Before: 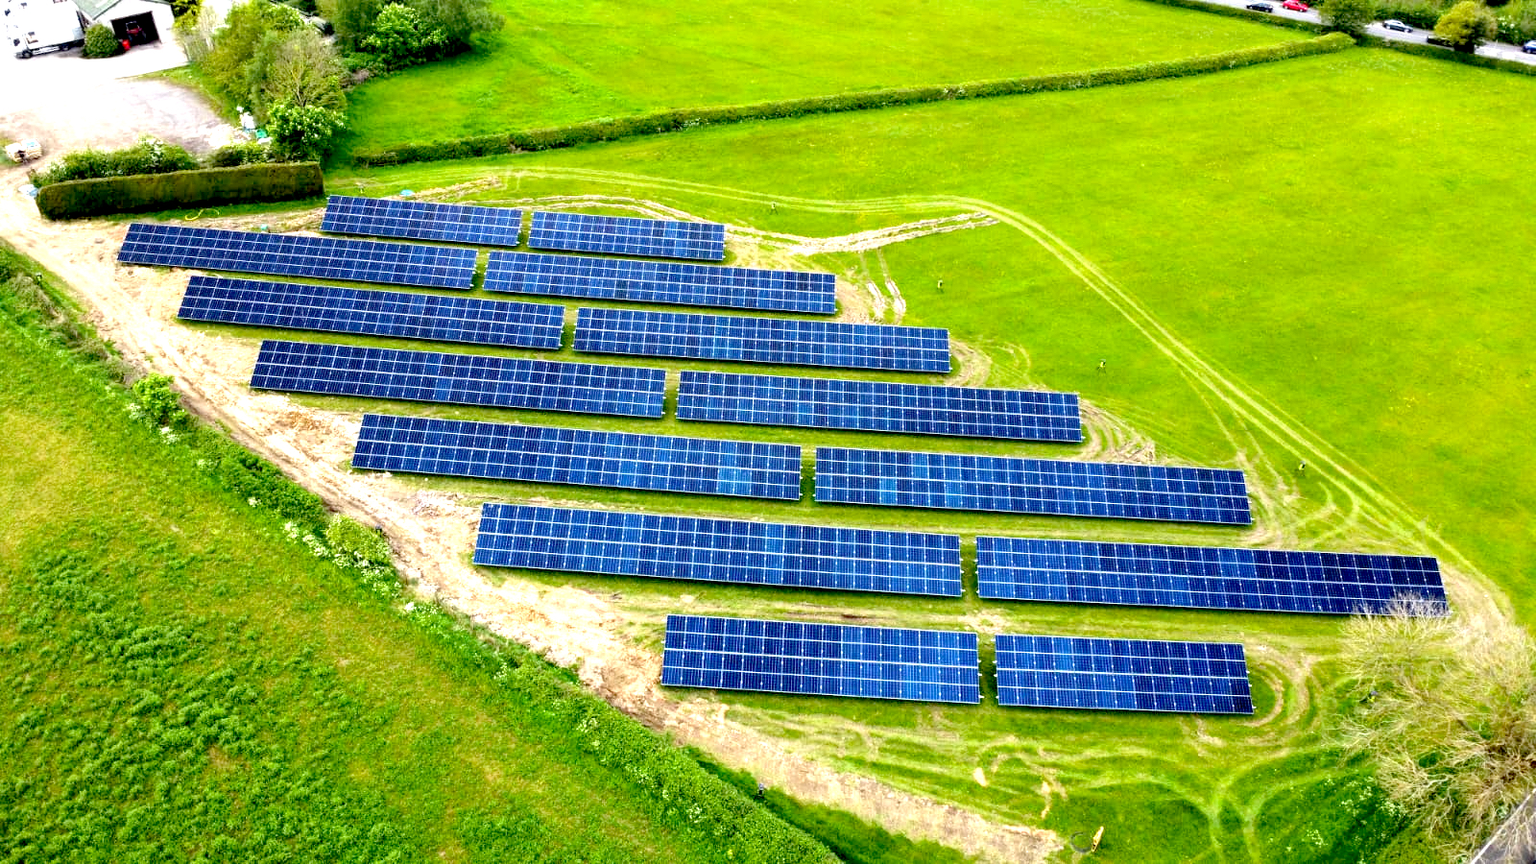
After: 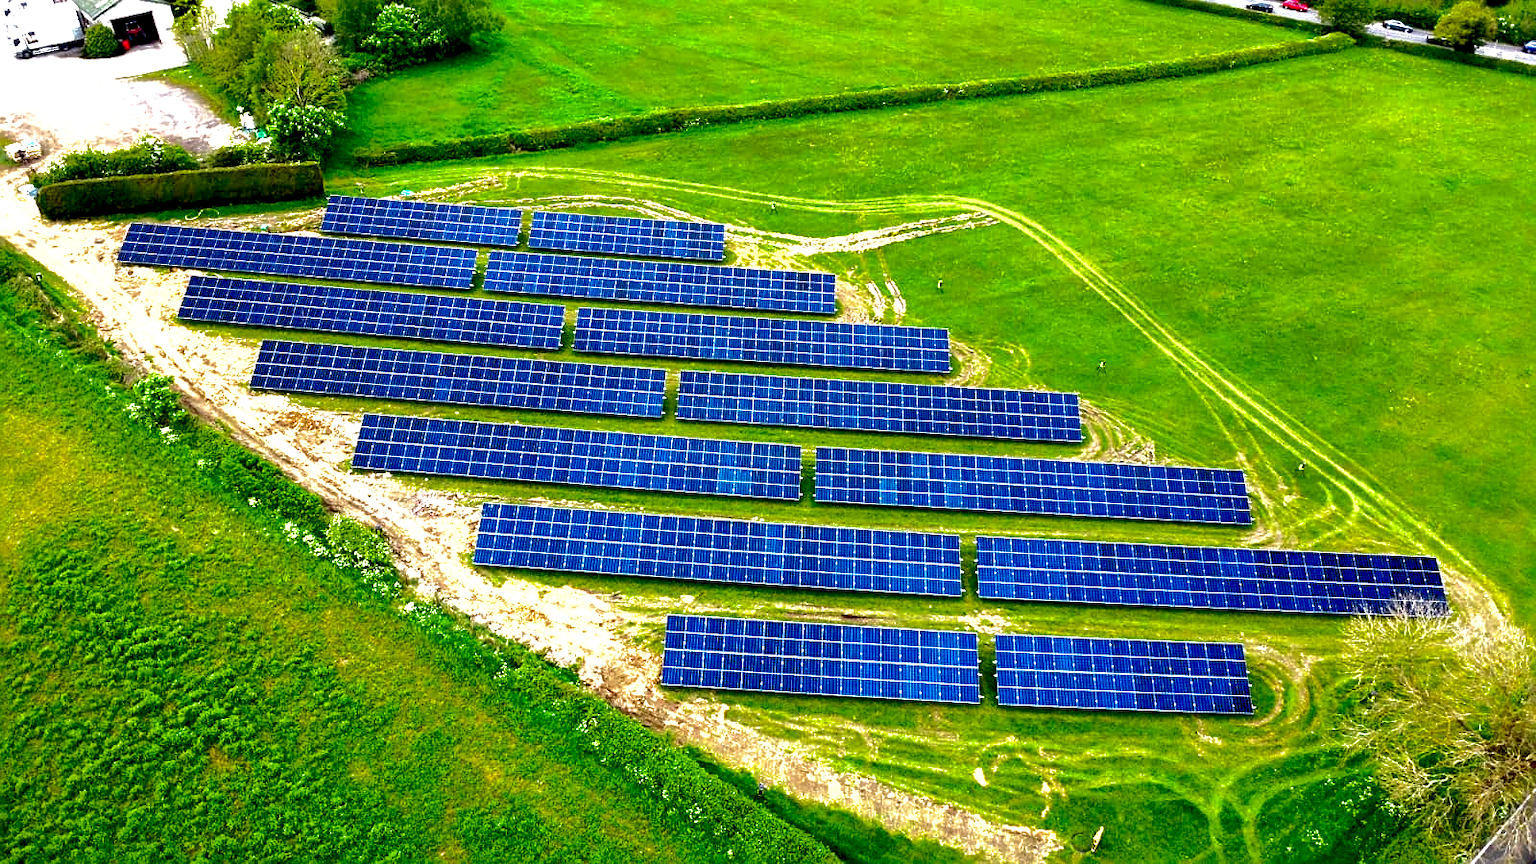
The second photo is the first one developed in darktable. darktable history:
sharpen: on, module defaults
shadows and highlights: shadows 40, highlights -60
levels: levels [0, 0.476, 0.951]
contrast brightness saturation: brightness -0.25, saturation 0.2
